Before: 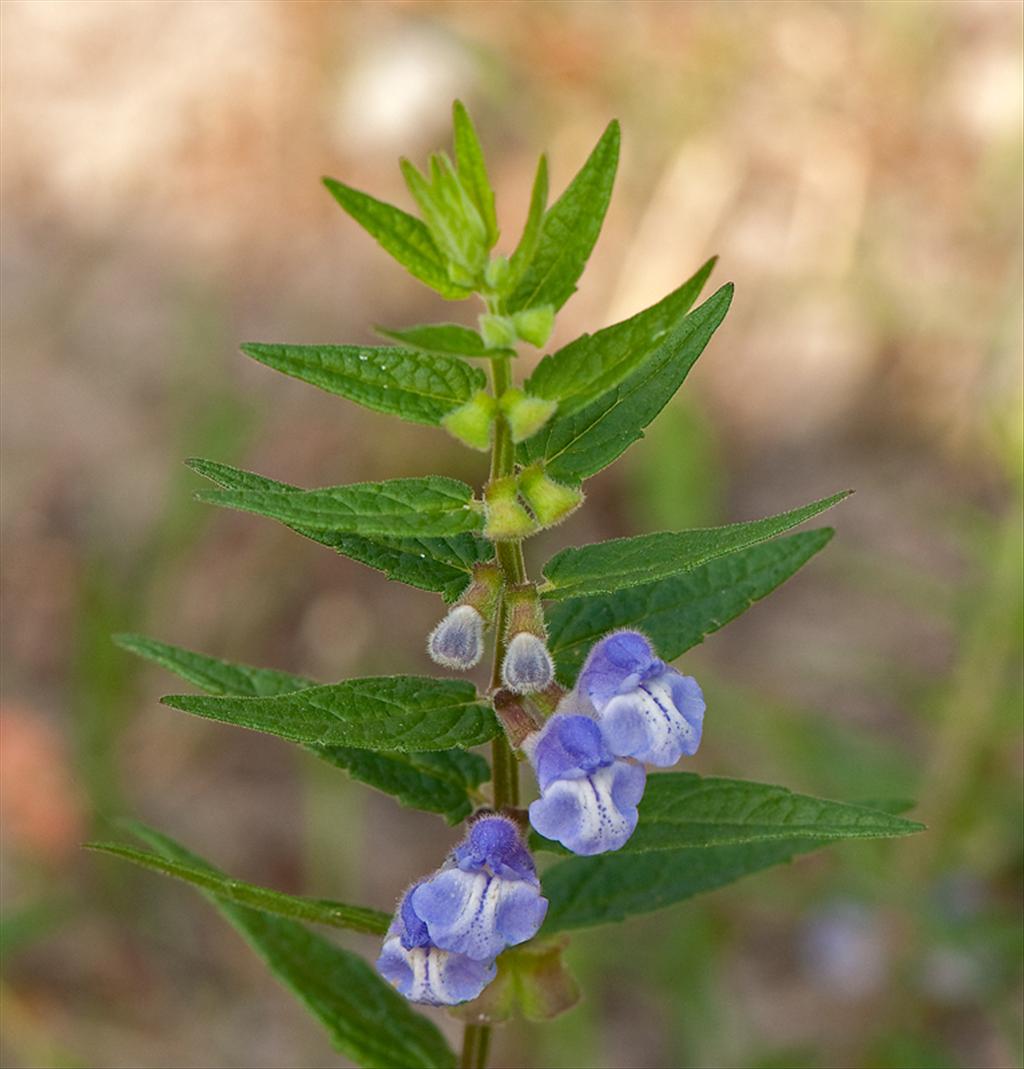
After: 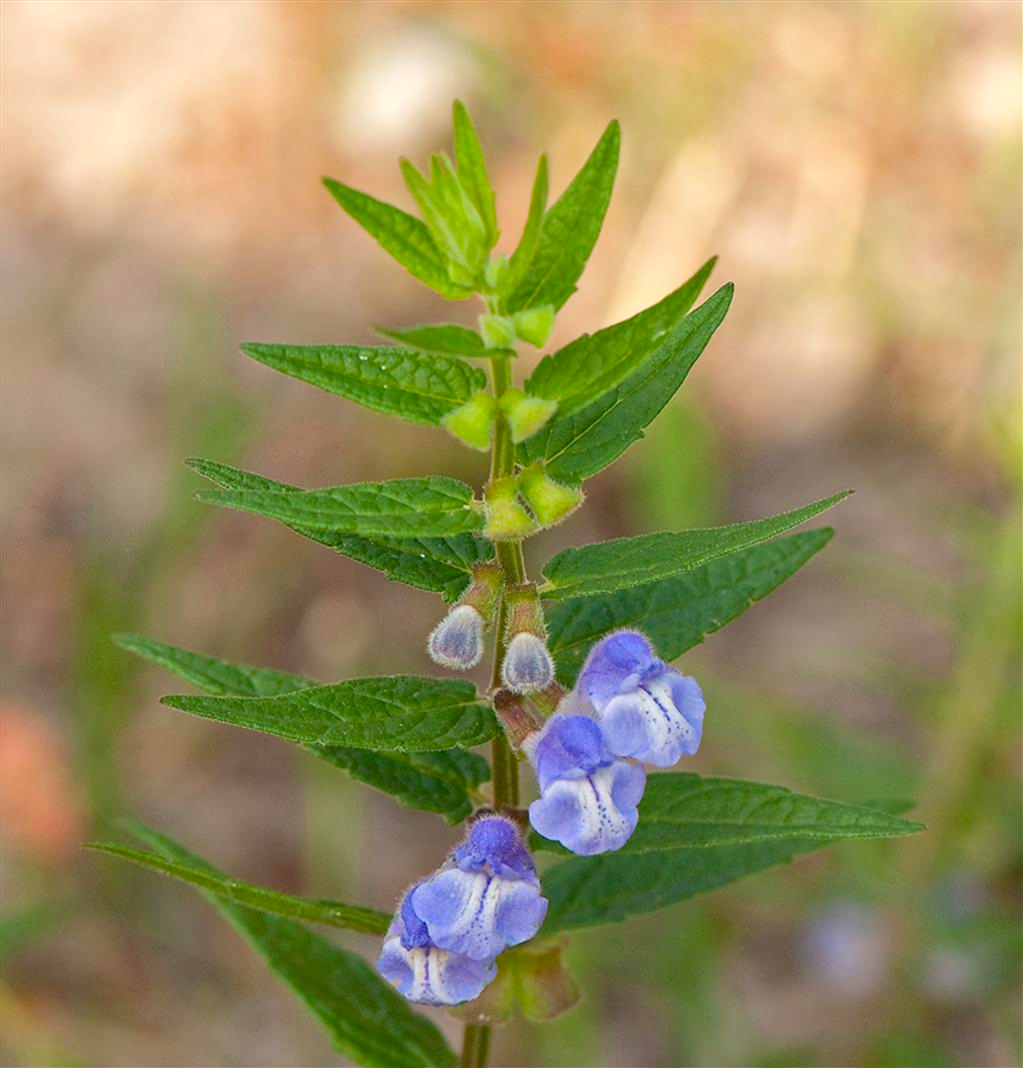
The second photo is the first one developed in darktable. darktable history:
contrast brightness saturation: contrast 0.07, brightness 0.08, saturation 0.18
